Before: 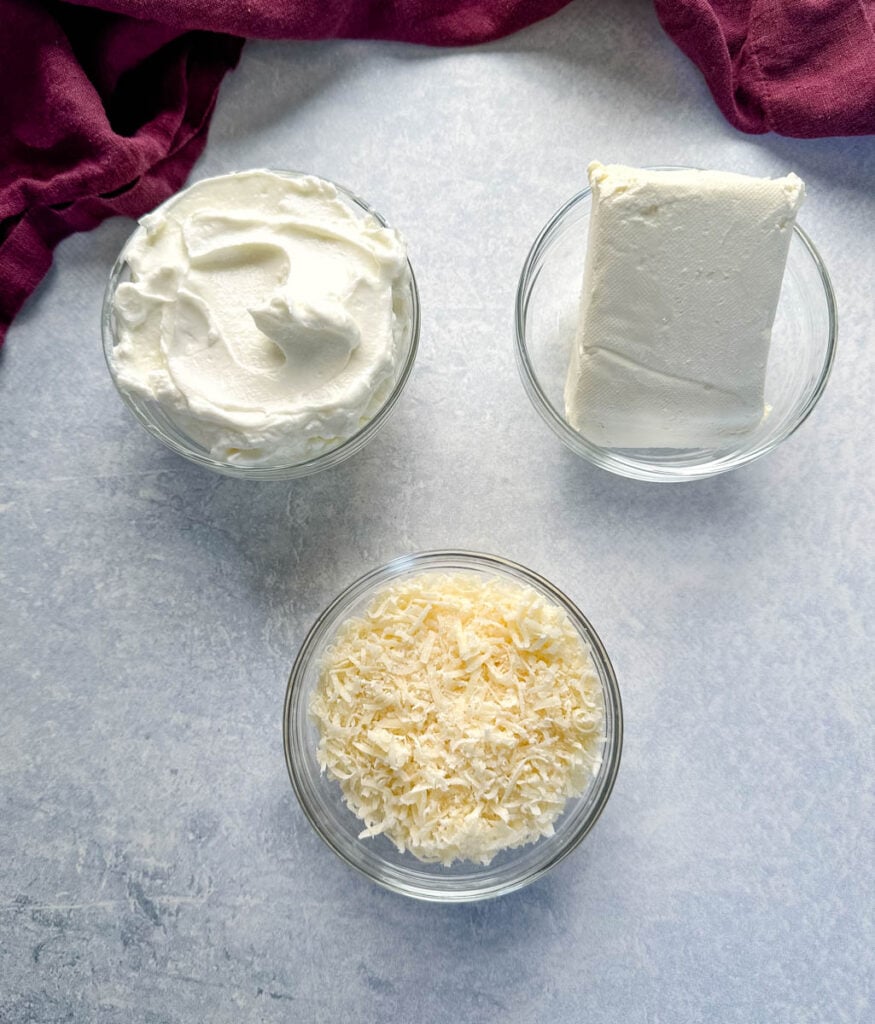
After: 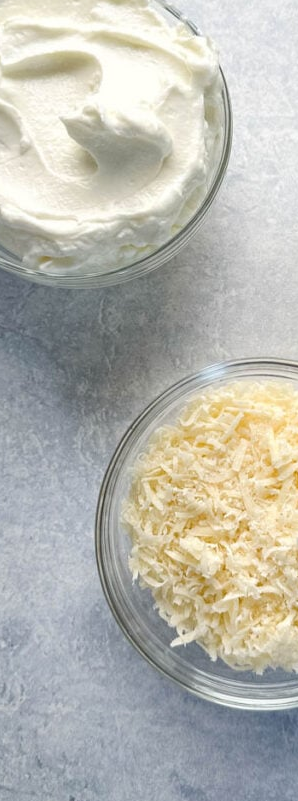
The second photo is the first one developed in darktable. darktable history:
crop and rotate: left 21.647%, top 18.809%, right 44.286%, bottom 2.967%
